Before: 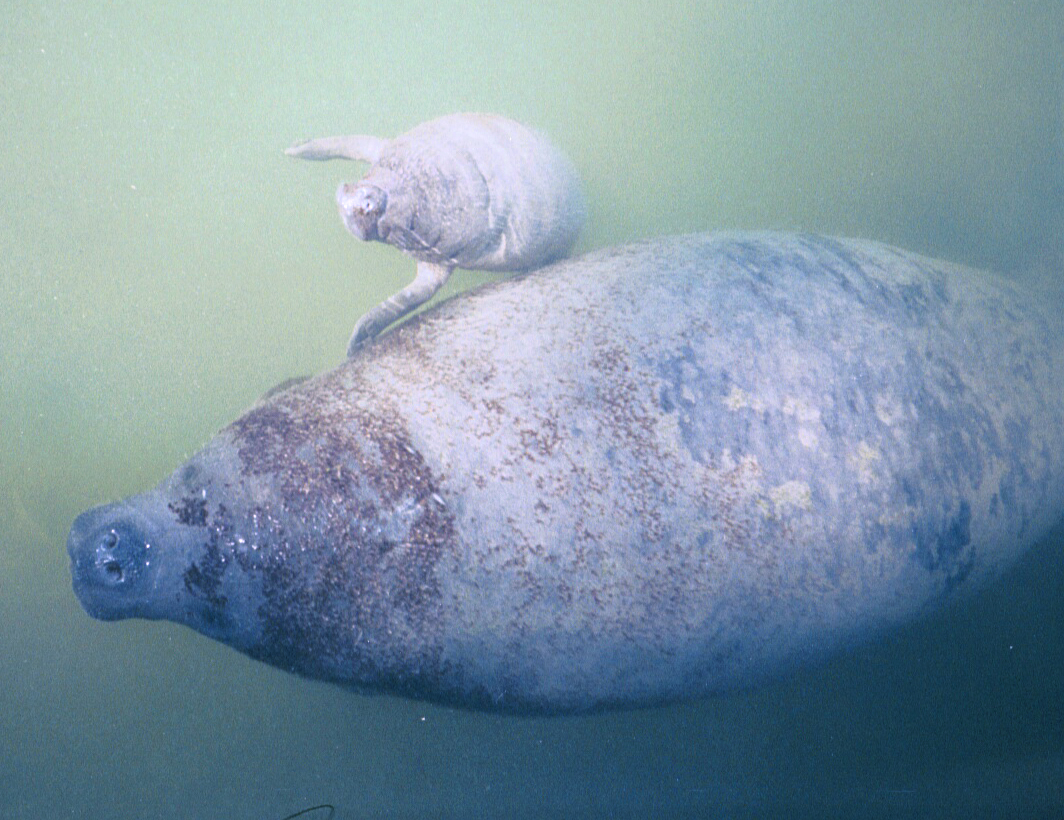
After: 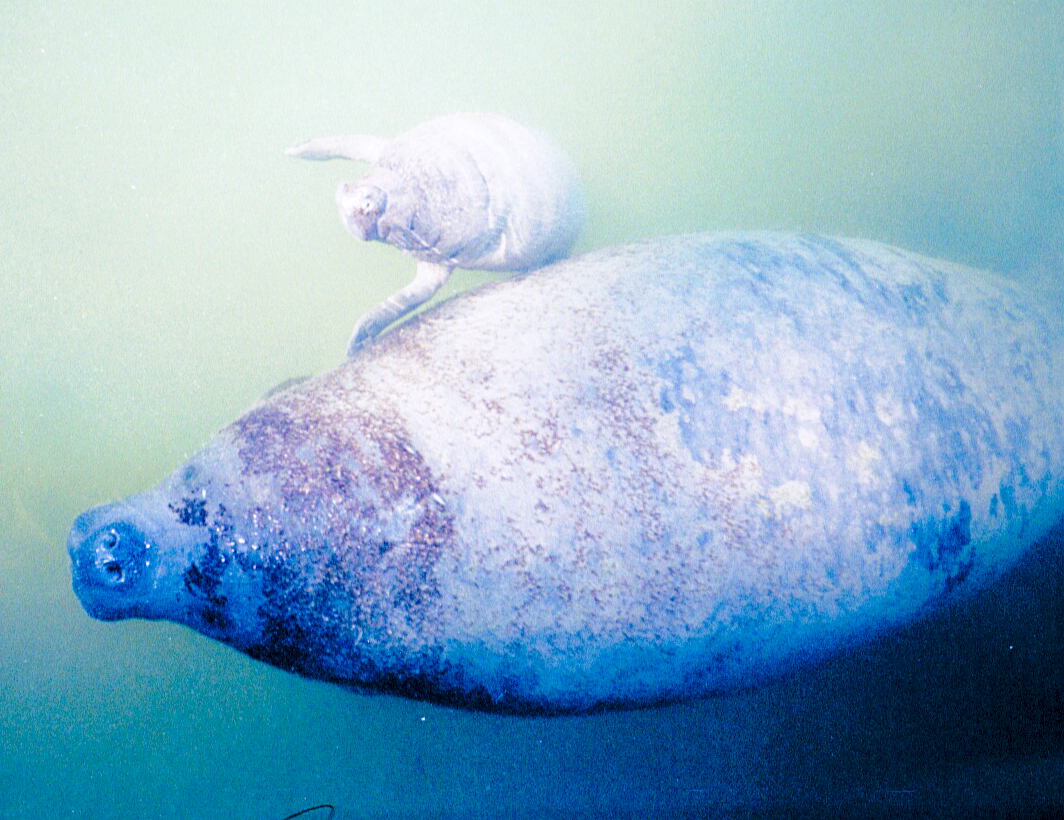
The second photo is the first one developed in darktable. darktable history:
color balance rgb: perceptual saturation grading › global saturation 35%, perceptual saturation grading › highlights -25%, perceptual saturation grading › shadows 50%
base curve: curves: ch0 [(0, 0) (0.028, 0.03) (0.121, 0.232) (0.46, 0.748) (0.859, 0.968) (1, 1)], preserve colors none
rgb curve: curves: ch0 [(0, 0) (0.175, 0.154) (0.785, 0.663) (1, 1)]
exposure: black level correction 0.025, exposure 0.182 EV, compensate highlight preservation false
